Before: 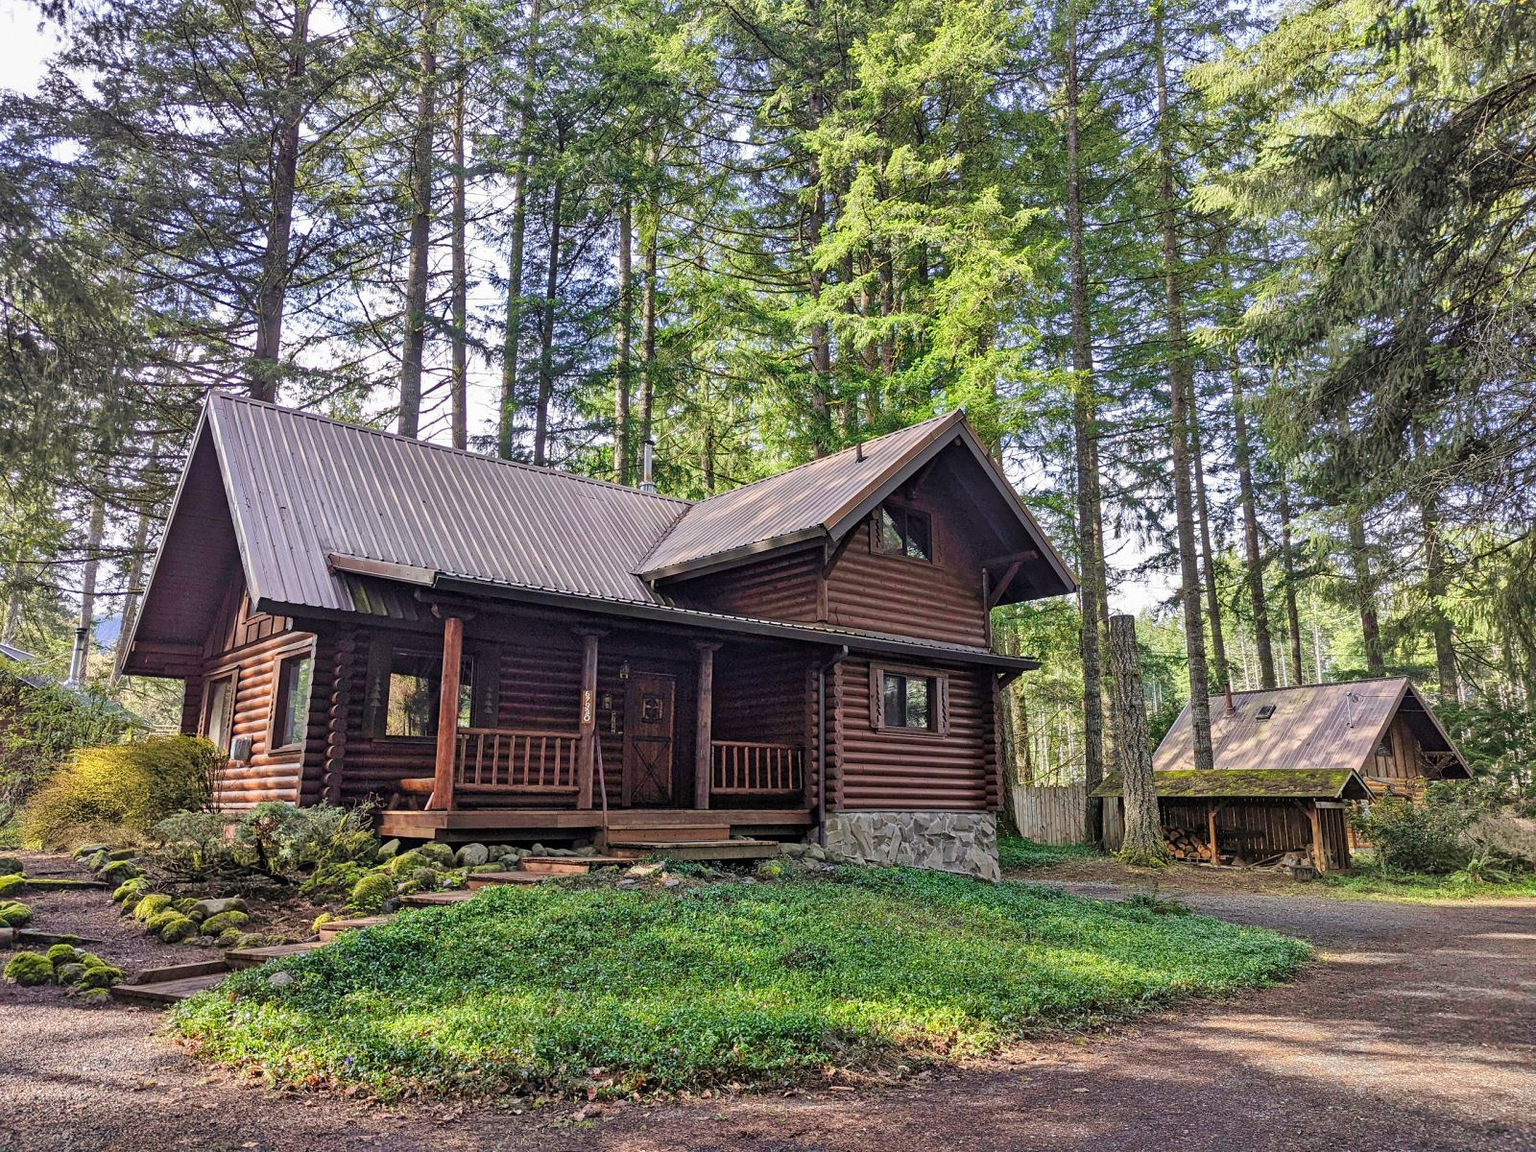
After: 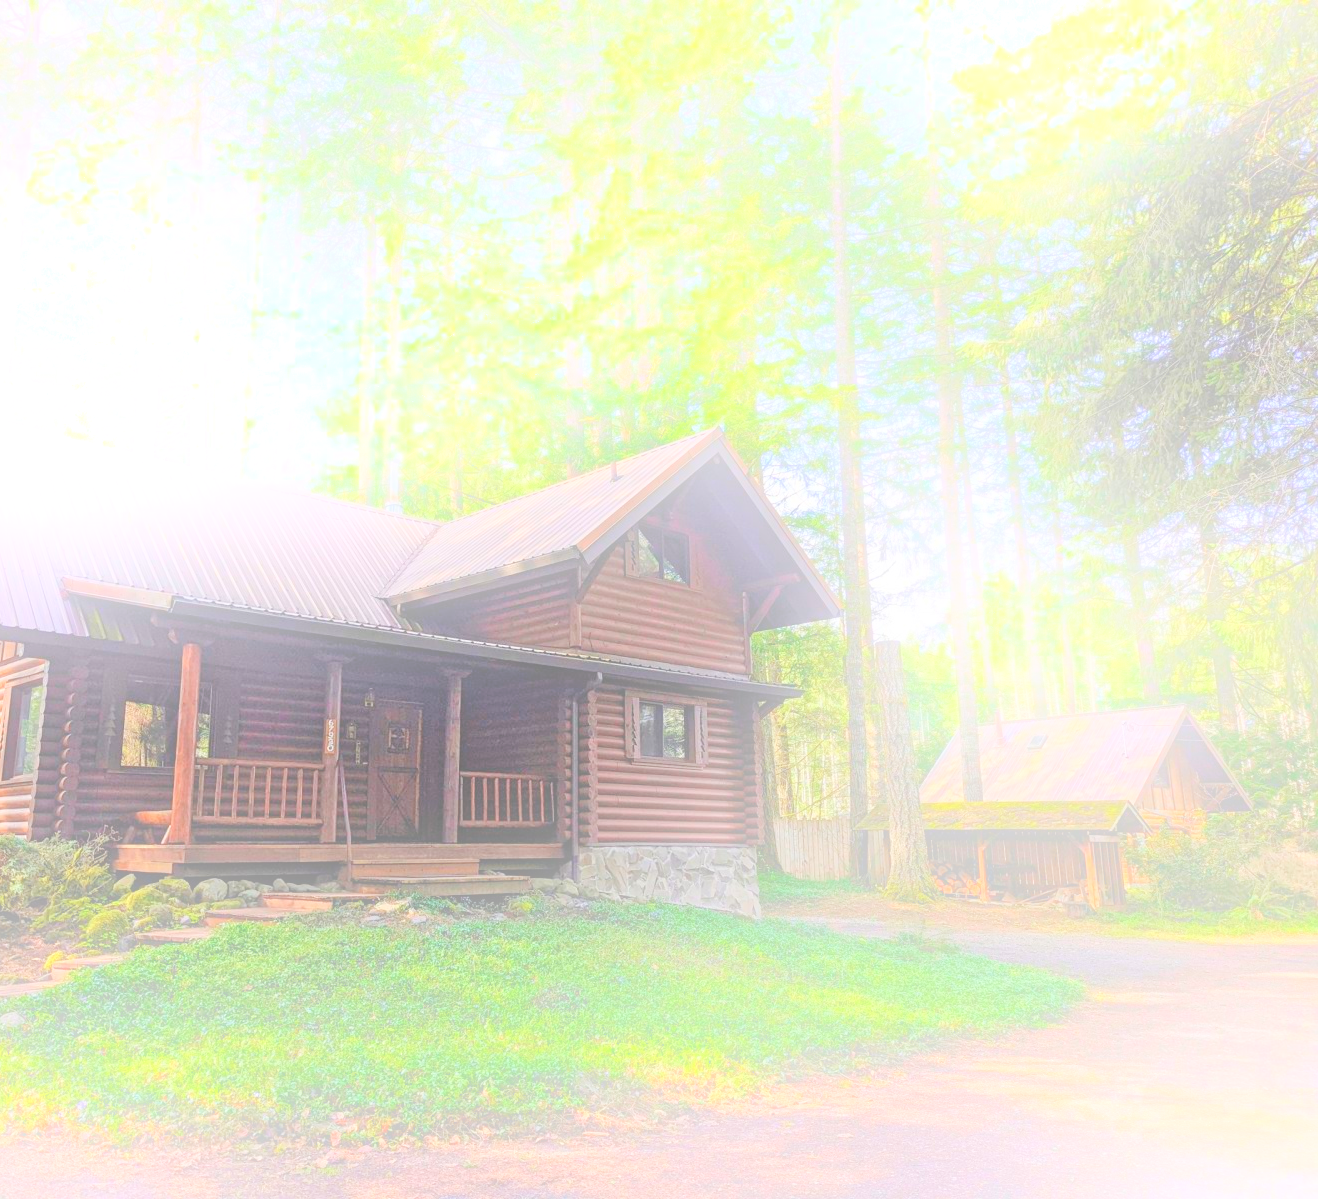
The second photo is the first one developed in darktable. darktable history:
crop: left 17.582%, bottom 0.031%
white balance: emerald 1
bloom: size 25%, threshold 5%, strength 90%
color zones: curves: ch1 [(0, 0.469) (0.01, 0.469) (0.12, 0.446) (0.248, 0.469) (0.5, 0.5) (0.748, 0.5) (0.99, 0.469) (1, 0.469)]
